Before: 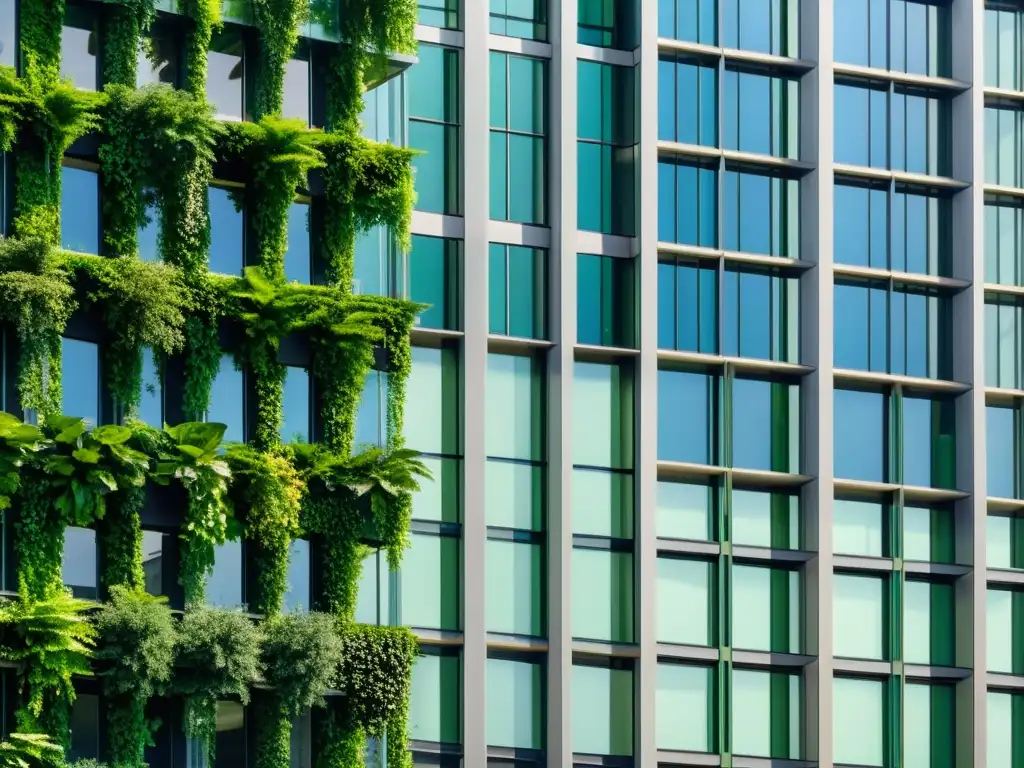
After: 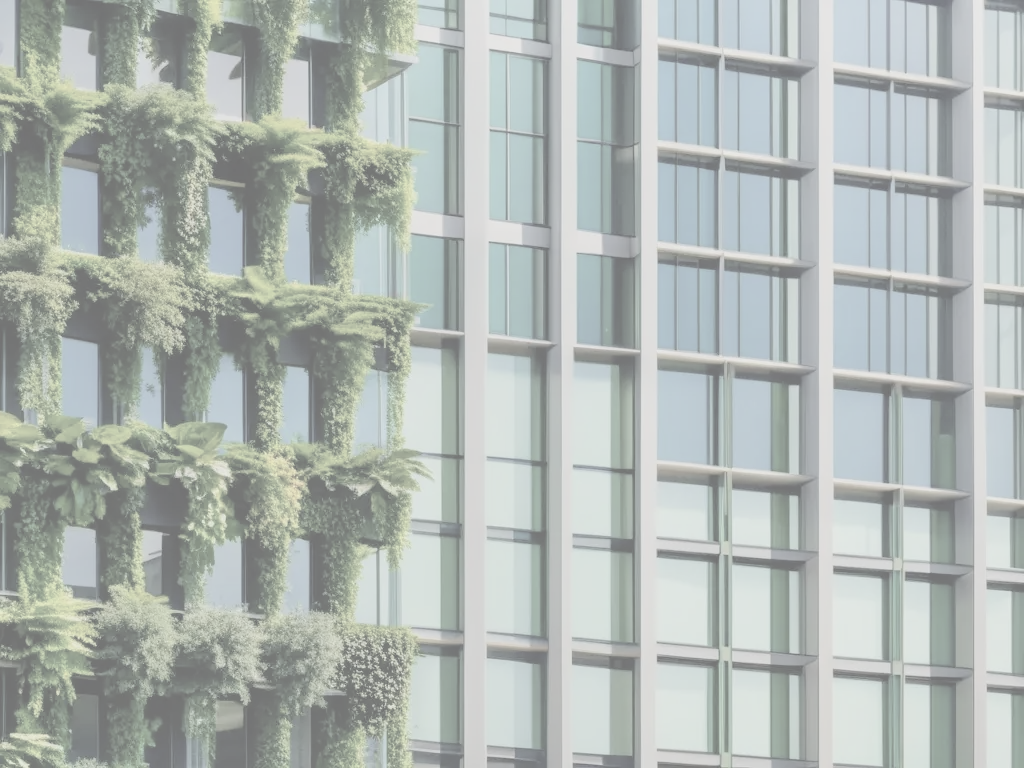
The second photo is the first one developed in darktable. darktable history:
contrast brightness saturation: contrast -0.32, brightness 0.75, saturation -0.78
